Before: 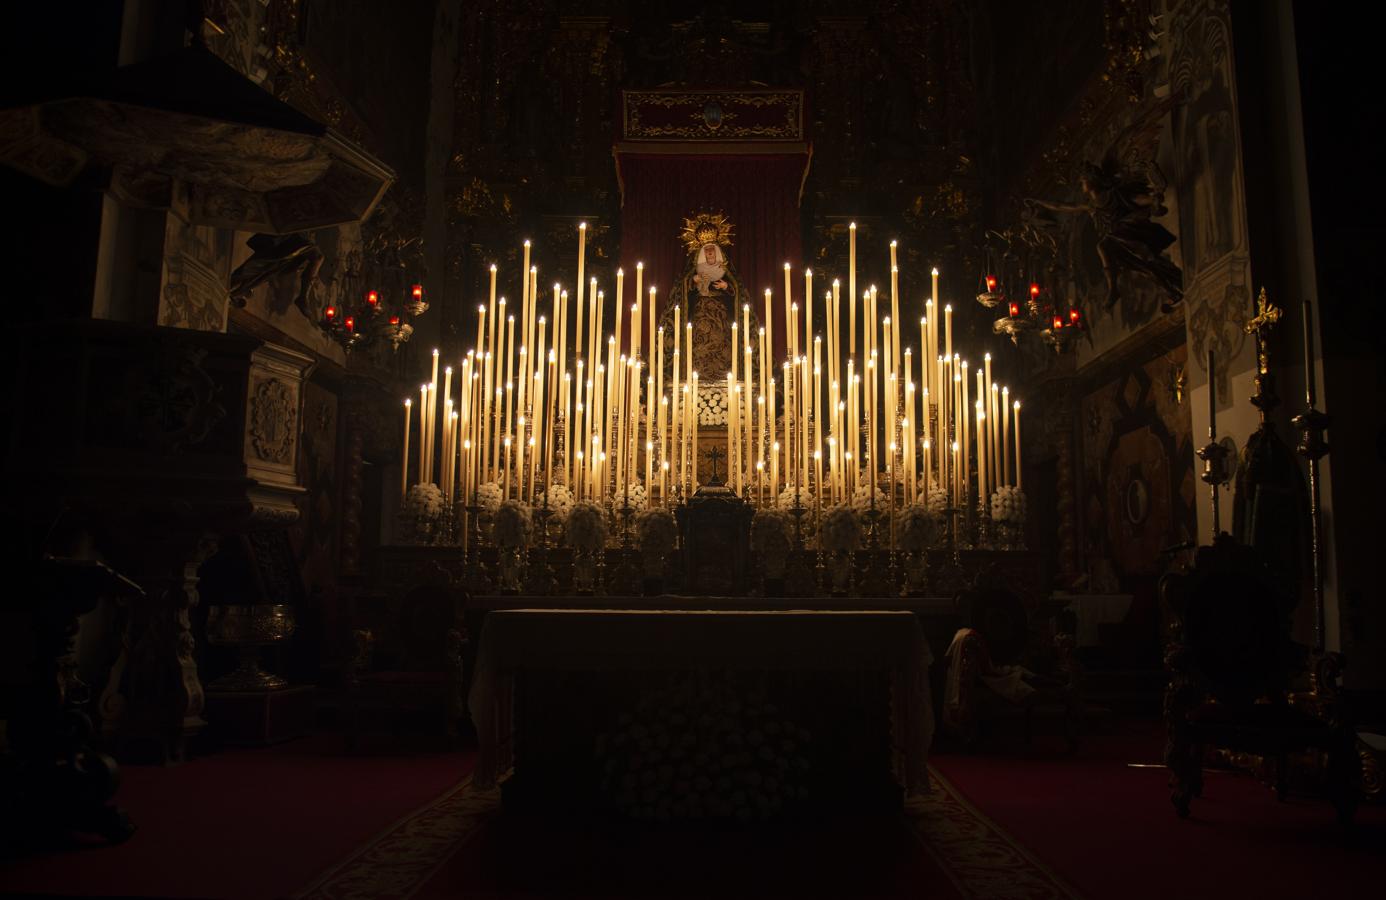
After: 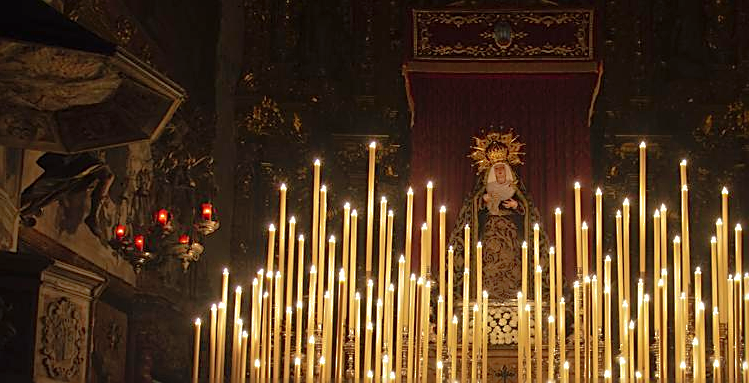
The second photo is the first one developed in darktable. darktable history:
crop: left 15.222%, top 9.052%, right 30.697%, bottom 48.286%
shadows and highlights: on, module defaults
sharpen: amount 0.587
